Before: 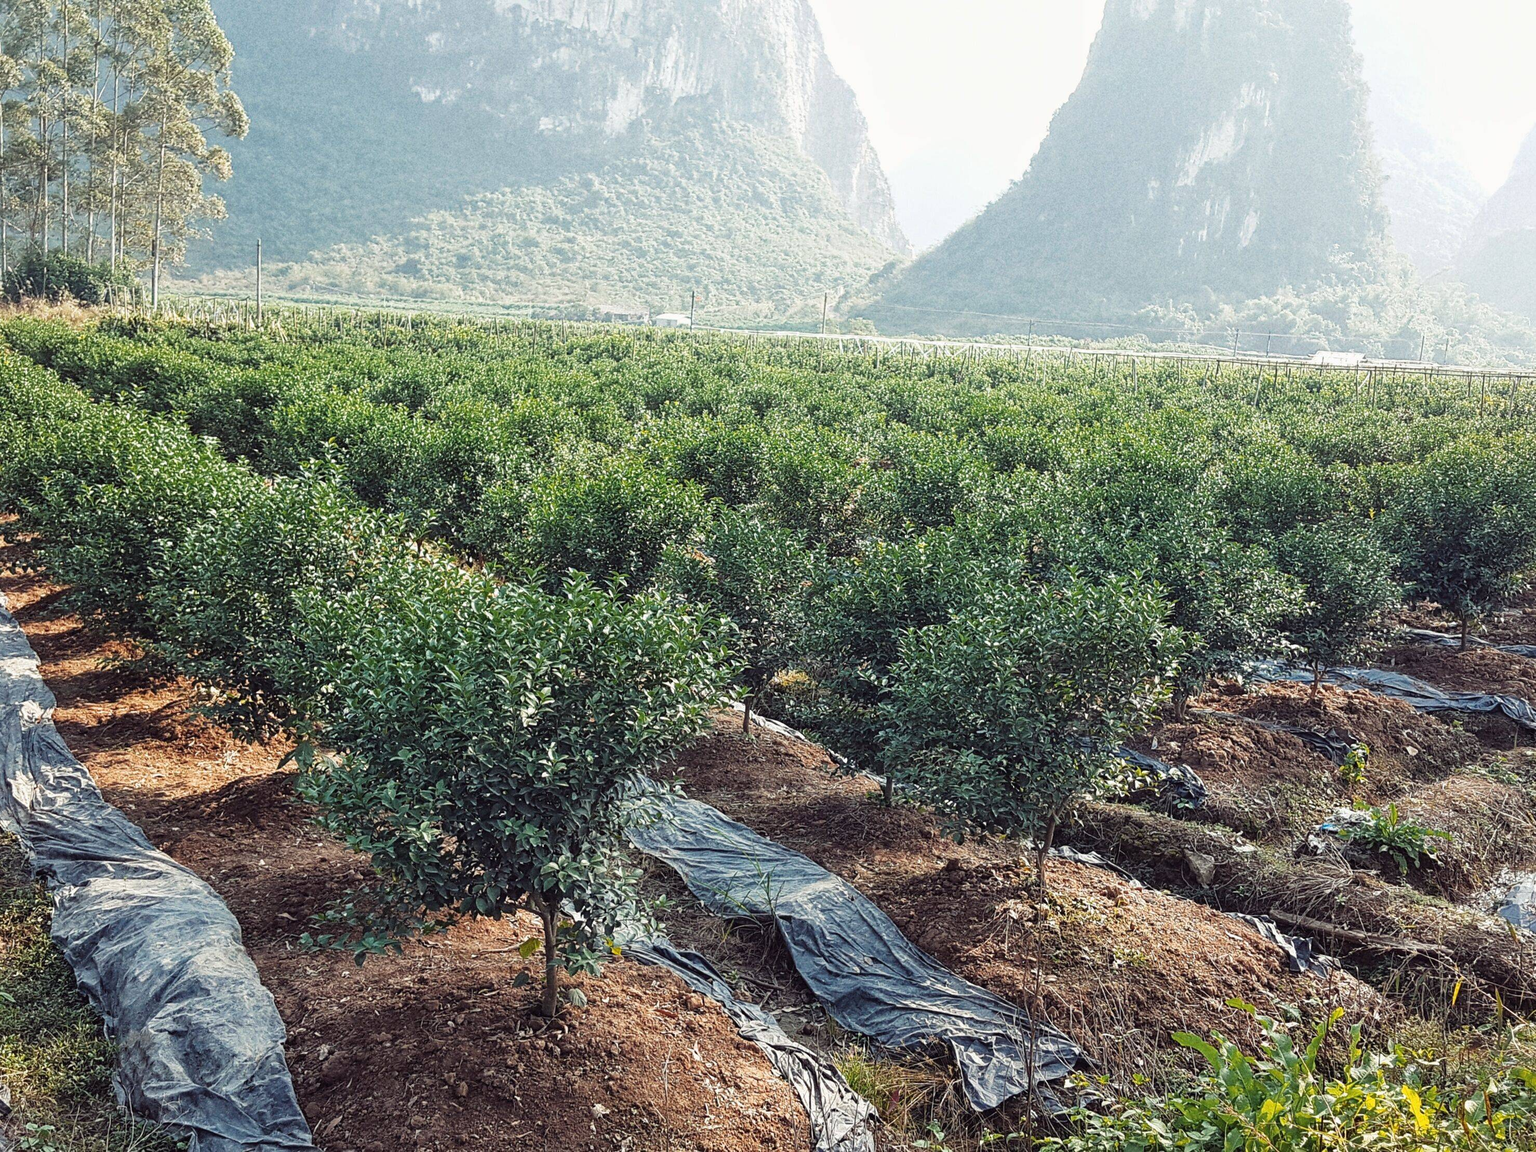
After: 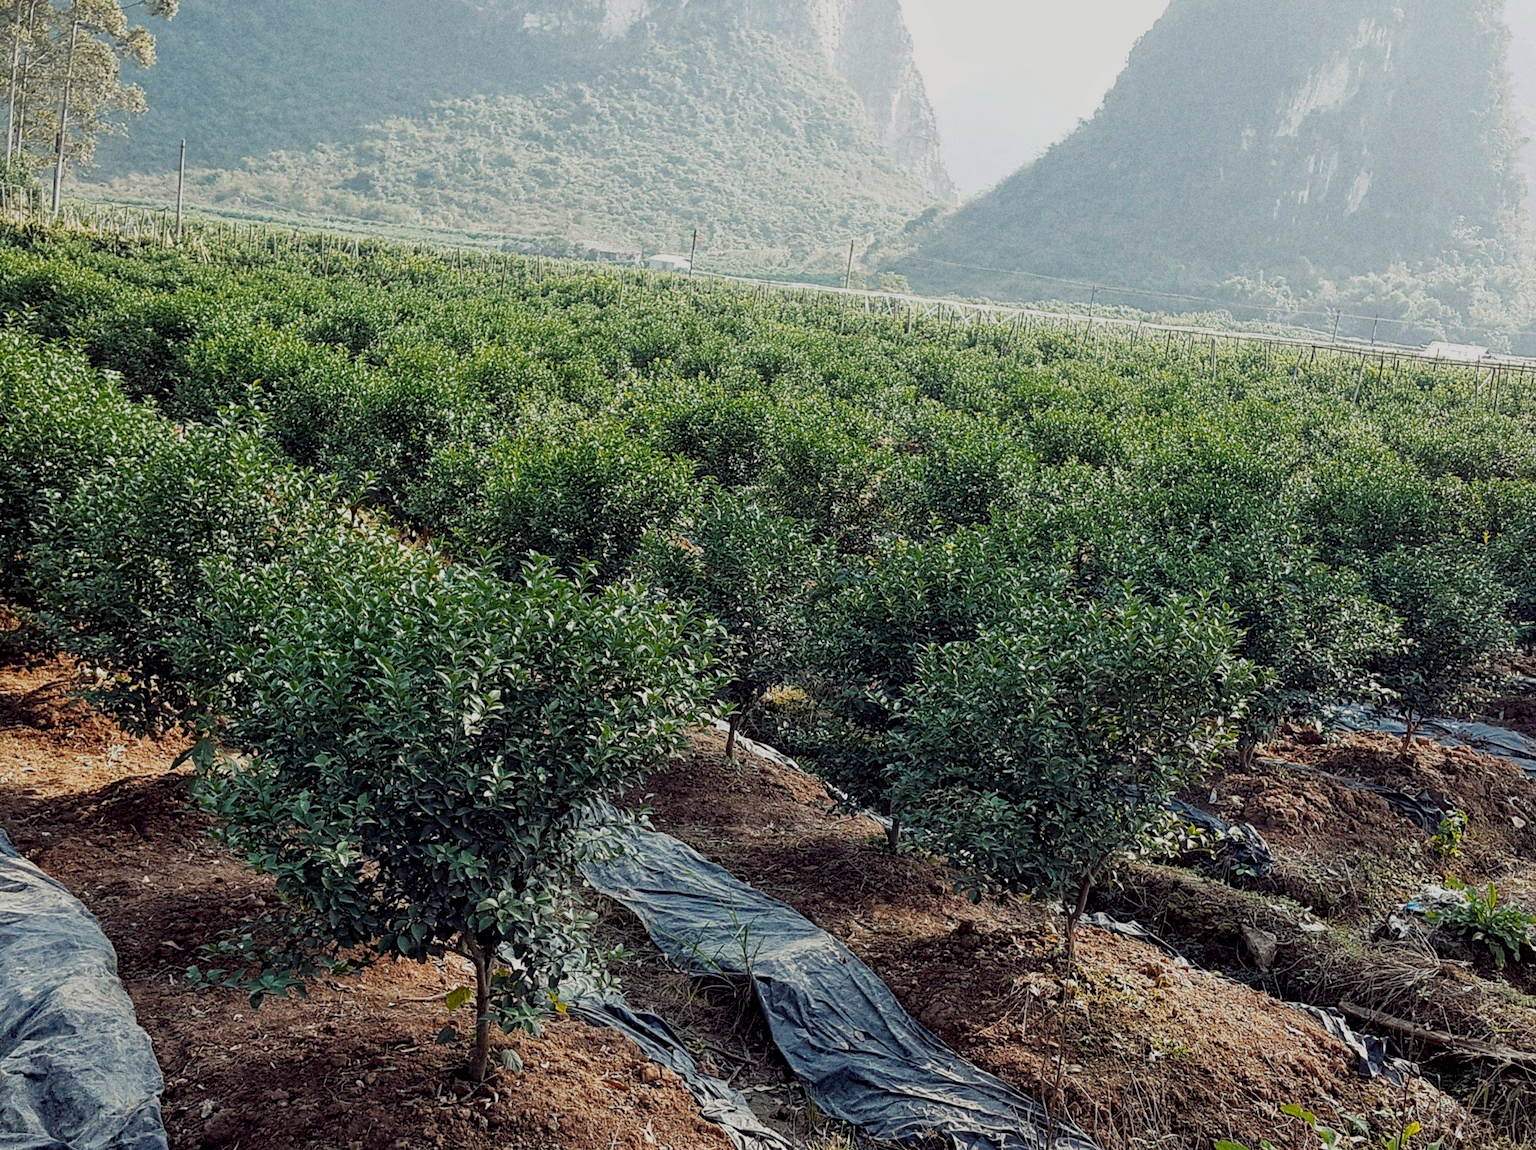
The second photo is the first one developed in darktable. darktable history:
exposure: black level correction 0.011, exposure -0.481 EV, compensate exposure bias true, compensate highlight preservation false
crop and rotate: angle -3.15°, left 5.098%, top 5.207%, right 4.697%, bottom 4.689%
